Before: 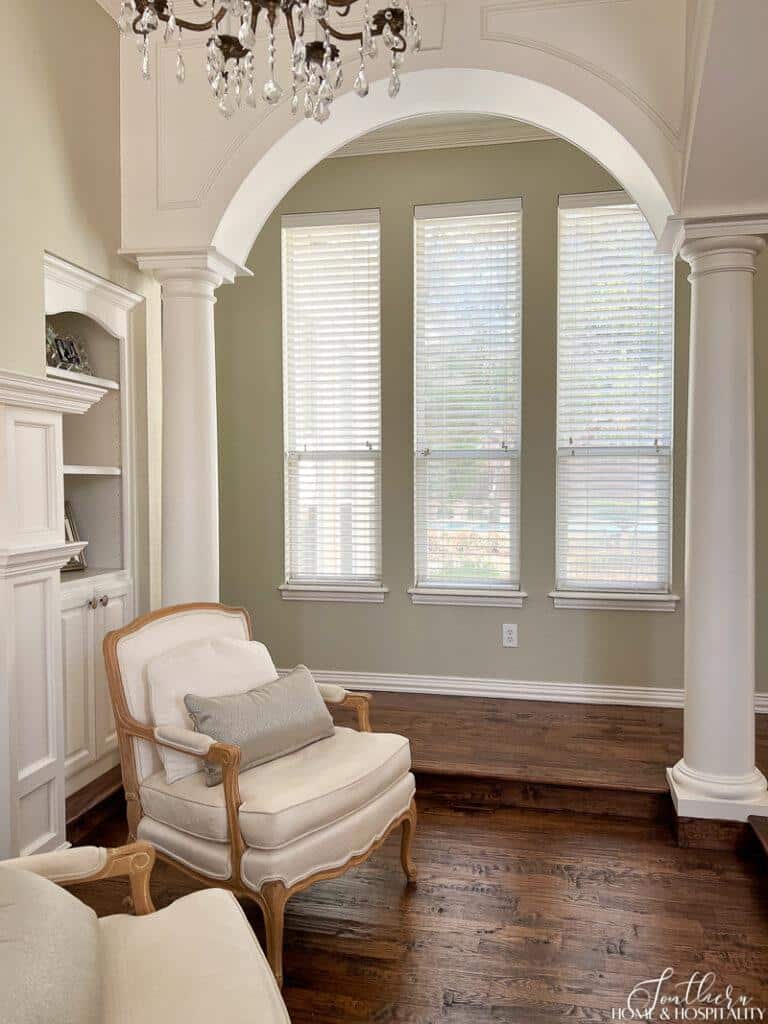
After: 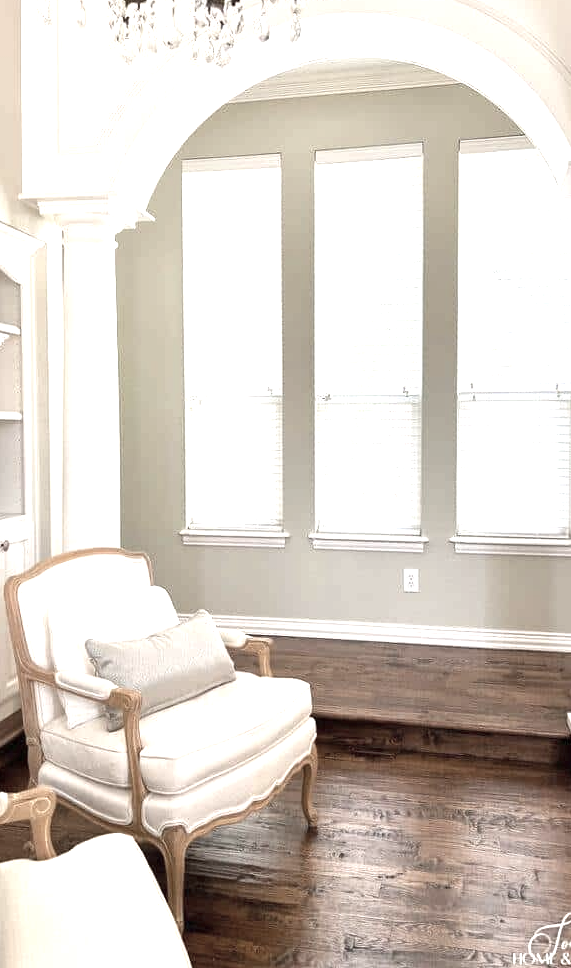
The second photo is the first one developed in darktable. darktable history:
crop and rotate: left 12.951%, top 5.387%, right 12.589%
color zones: curves: ch1 [(0, 0.292) (0.001, 0.292) (0.2, 0.264) (0.4, 0.248) (0.6, 0.248) (0.8, 0.264) (0.999, 0.292) (1, 0.292)]
exposure: exposure 1.266 EV, compensate highlight preservation false
